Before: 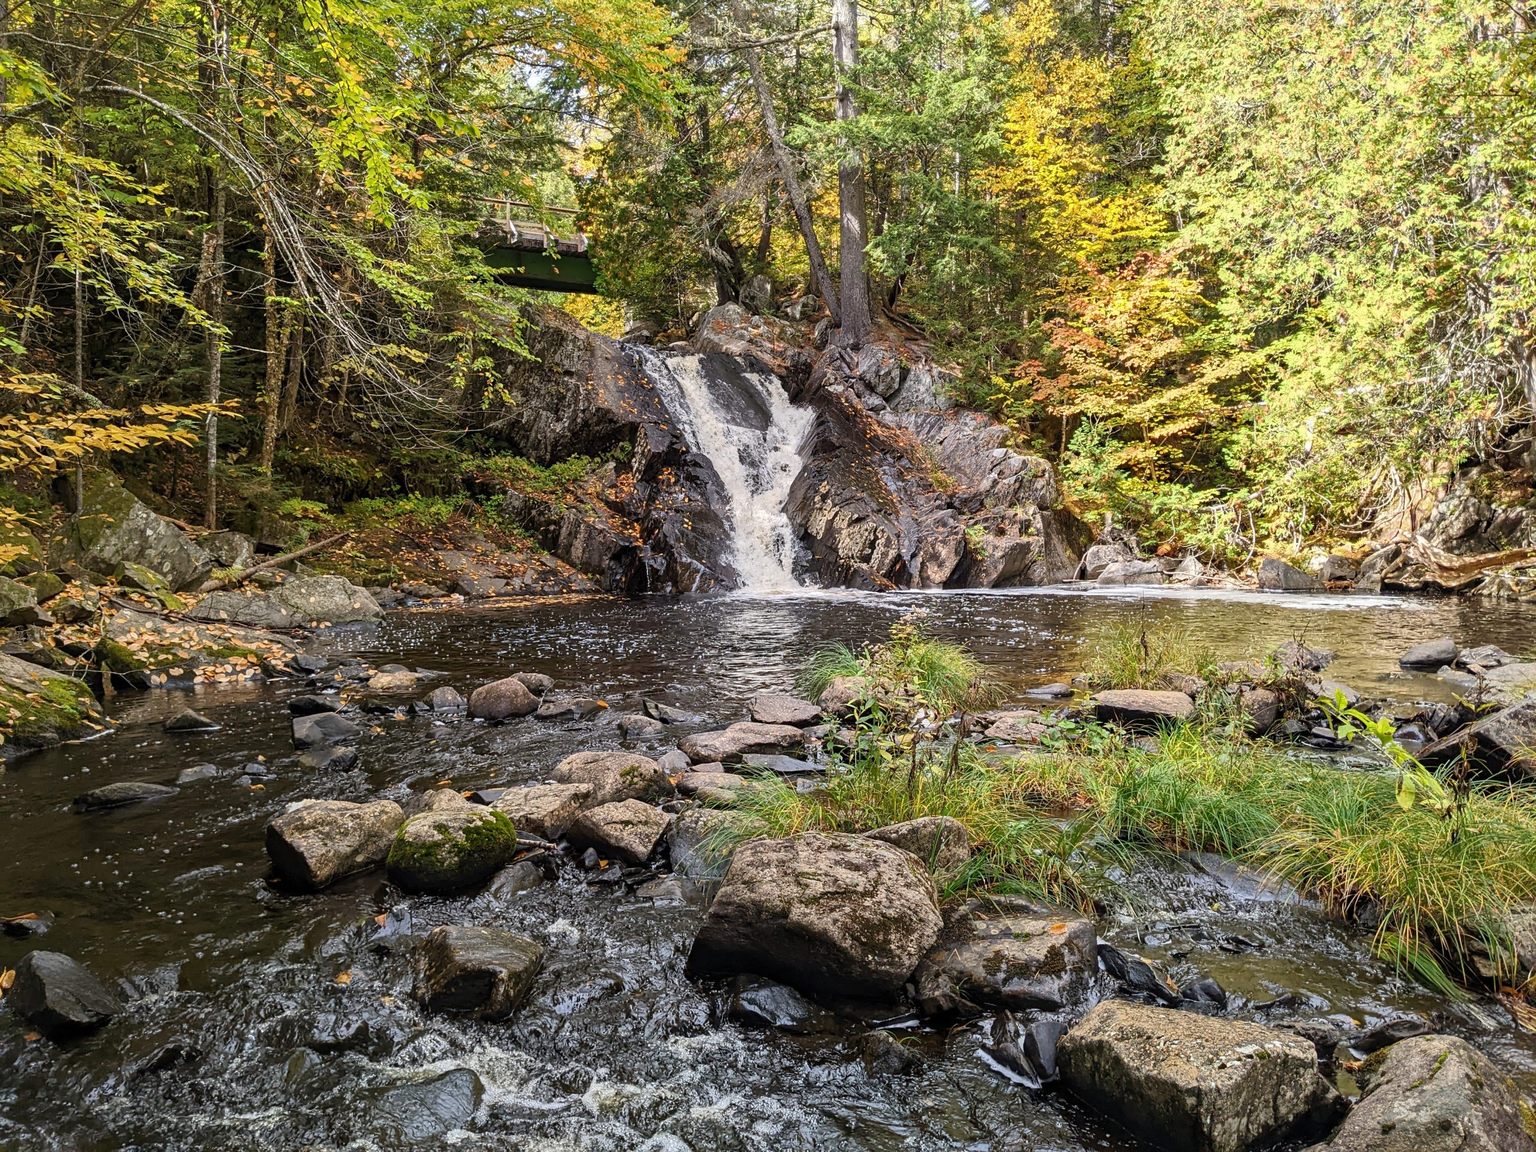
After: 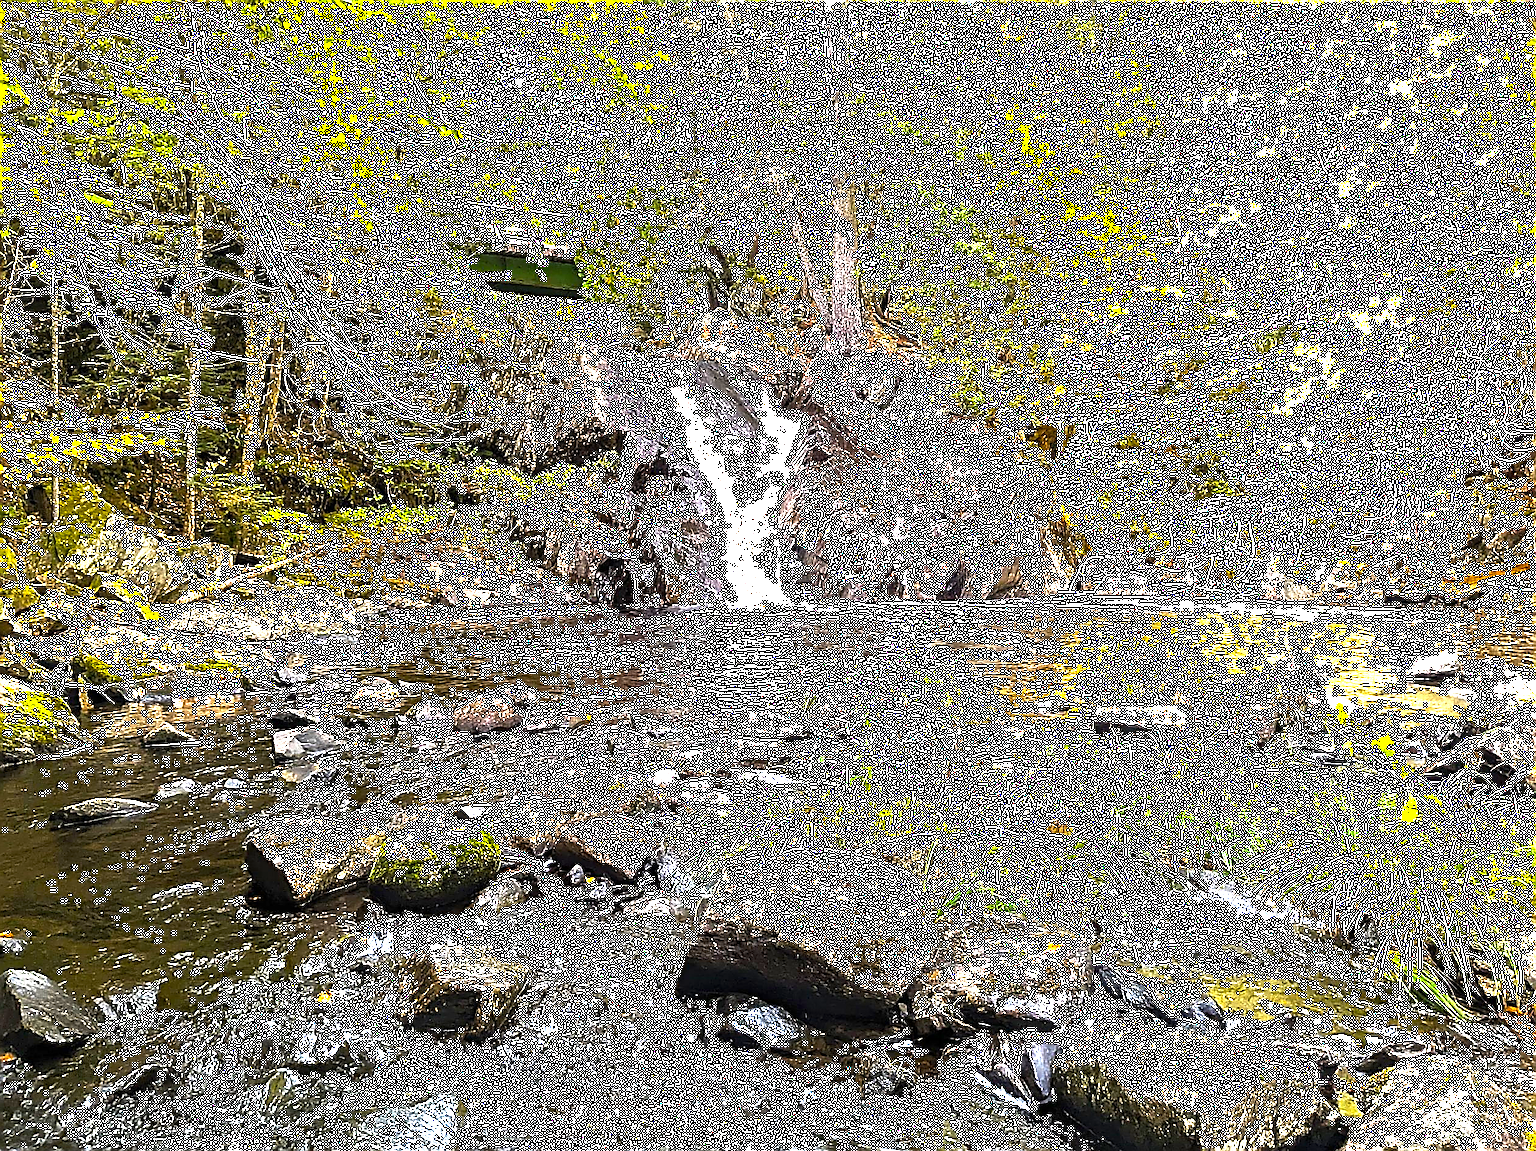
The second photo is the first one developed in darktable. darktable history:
crop: left 1.646%, right 0.277%, bottom 1.934%
color balance rgb: perceptual saturation grading › global saturation 25.61%, perceptual brilliance grading › global brilliance 34.18%, perceptual brilliance grading › highlights 50.759%, perceptual brilliance grading › mid-tones 59.388%, perceptual brilliance grading › shadows 34.149%, global vibrance 9.3%
sharpen: amount 1.868
